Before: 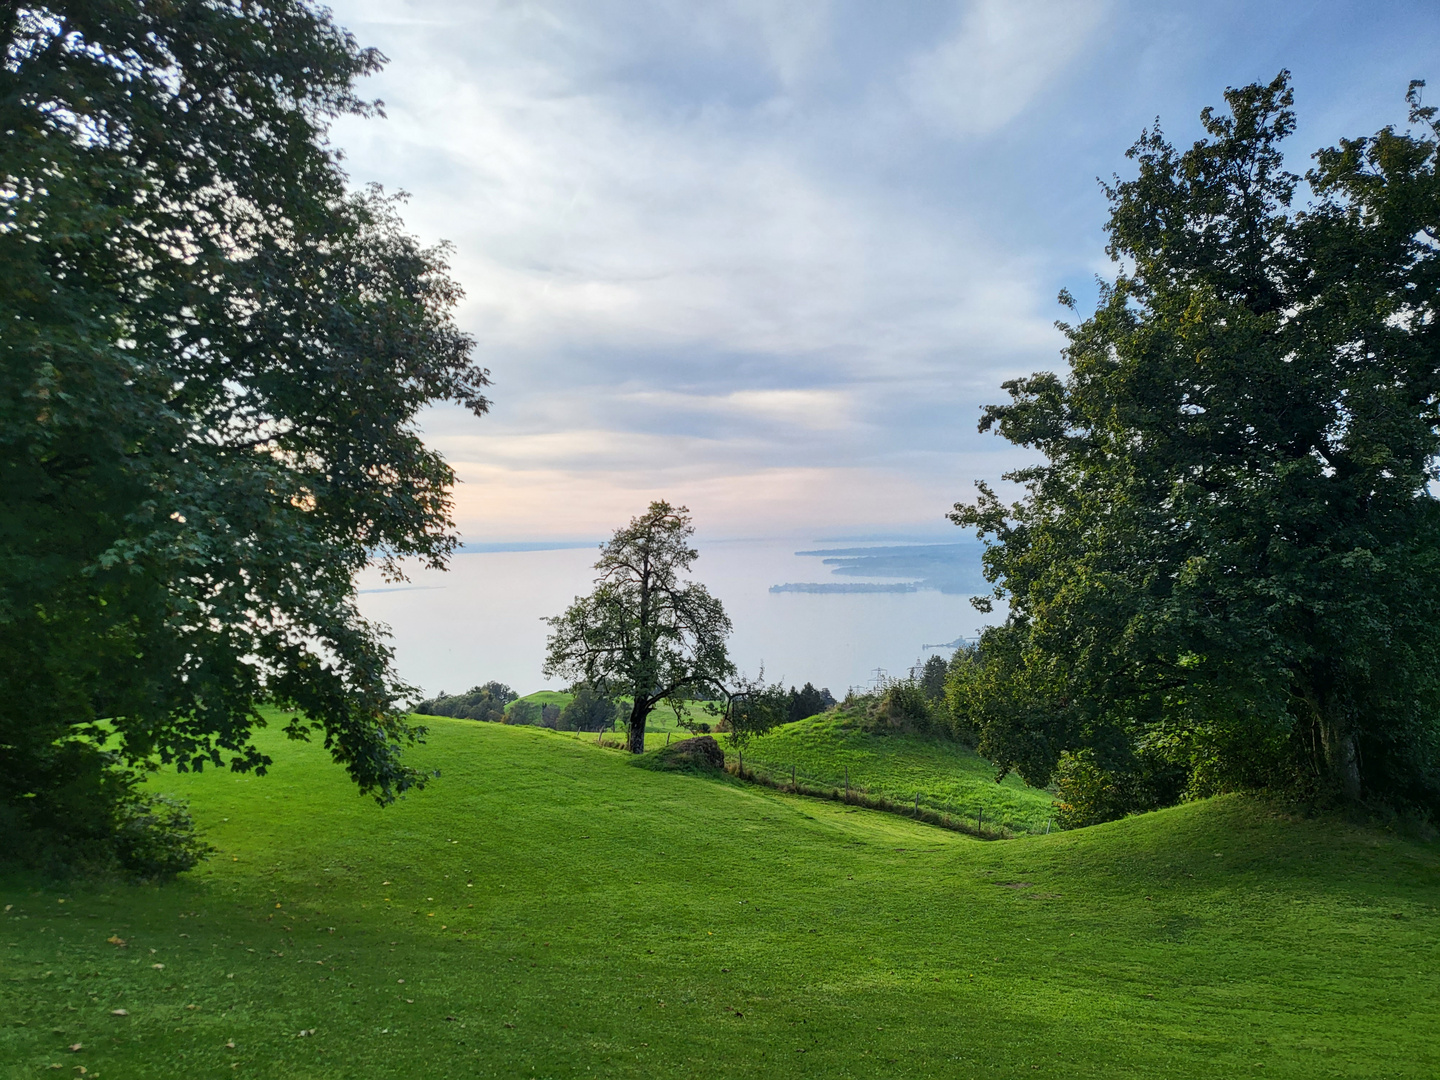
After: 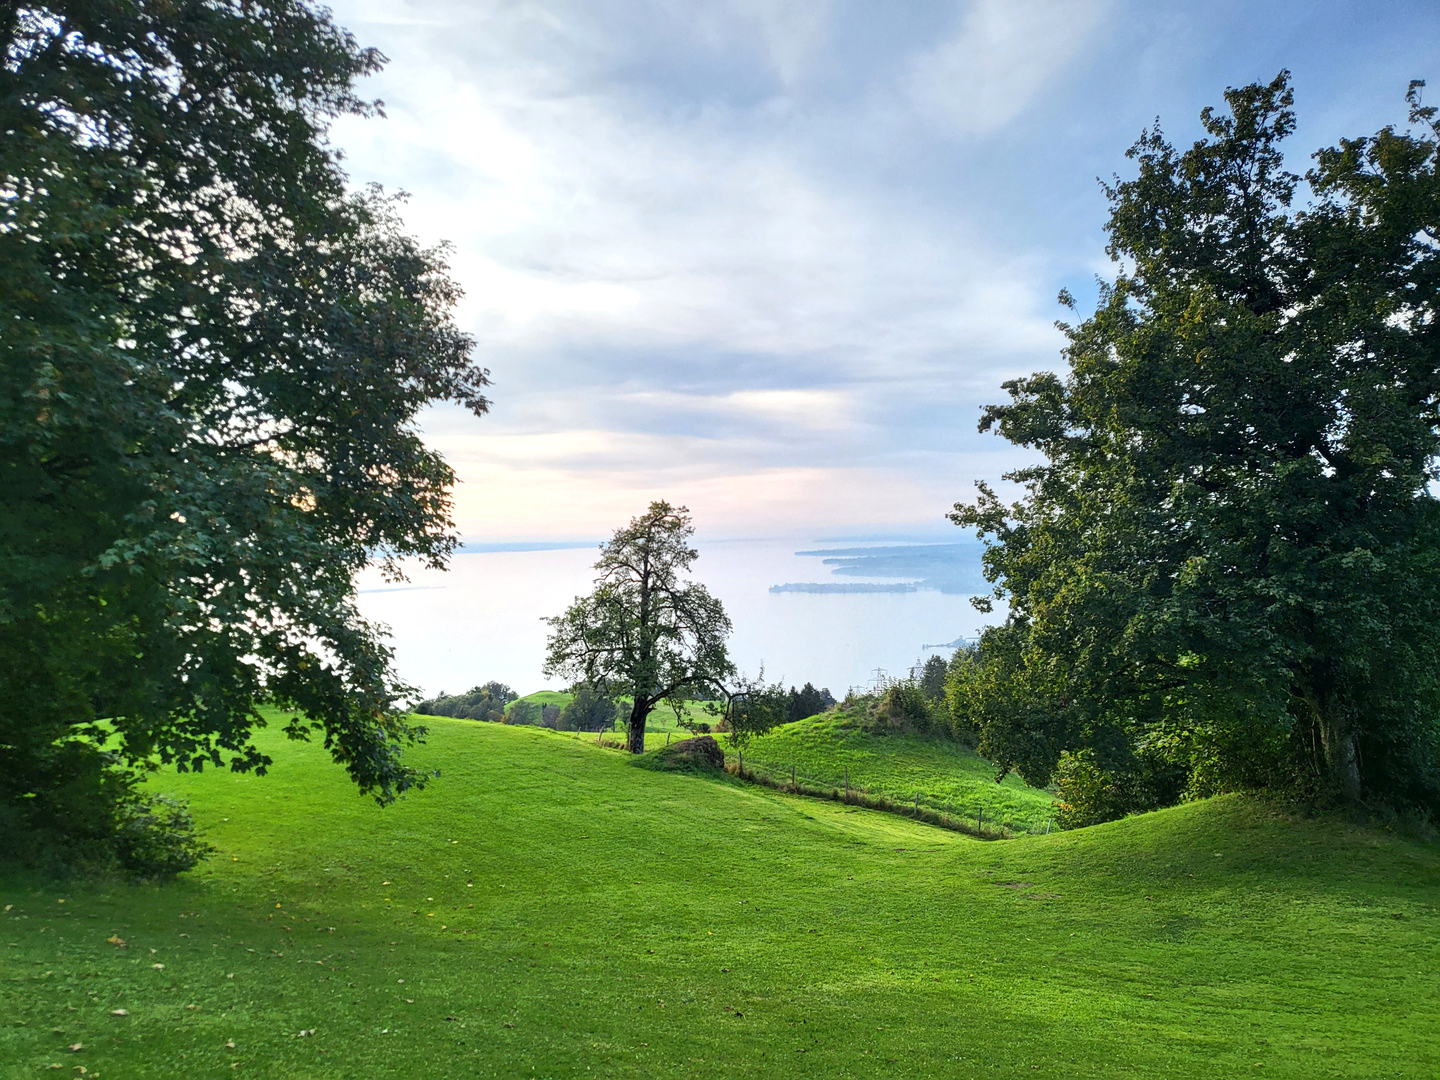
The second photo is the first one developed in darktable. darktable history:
exposure: exposure 0.722 EV, compensate highlight preservation false
graduated density: on, module defaults
